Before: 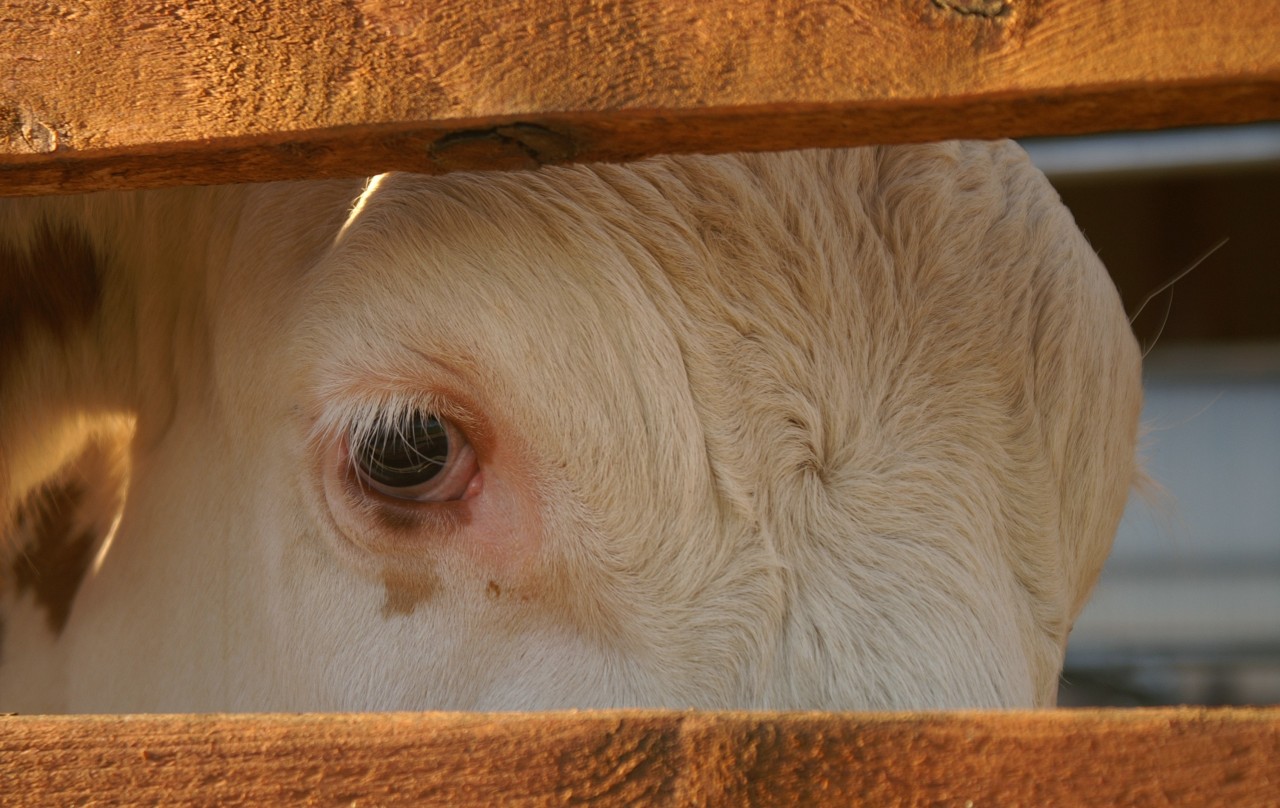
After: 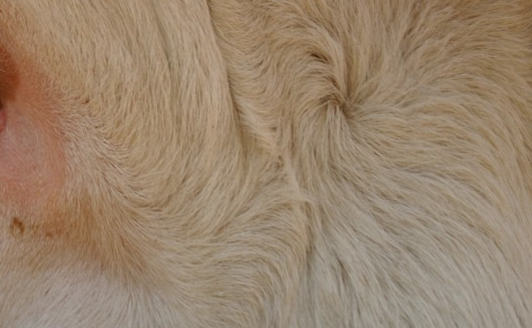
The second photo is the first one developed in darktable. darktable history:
crop: left 37.221%, top 45.169%, right 20.63%, bottom 13.777%
rotate and perspective: rotation -0.45°, automatic cropping original format, crop left 0.008, crop right 0.992, crop top 0.012, crop bottom 0.988
